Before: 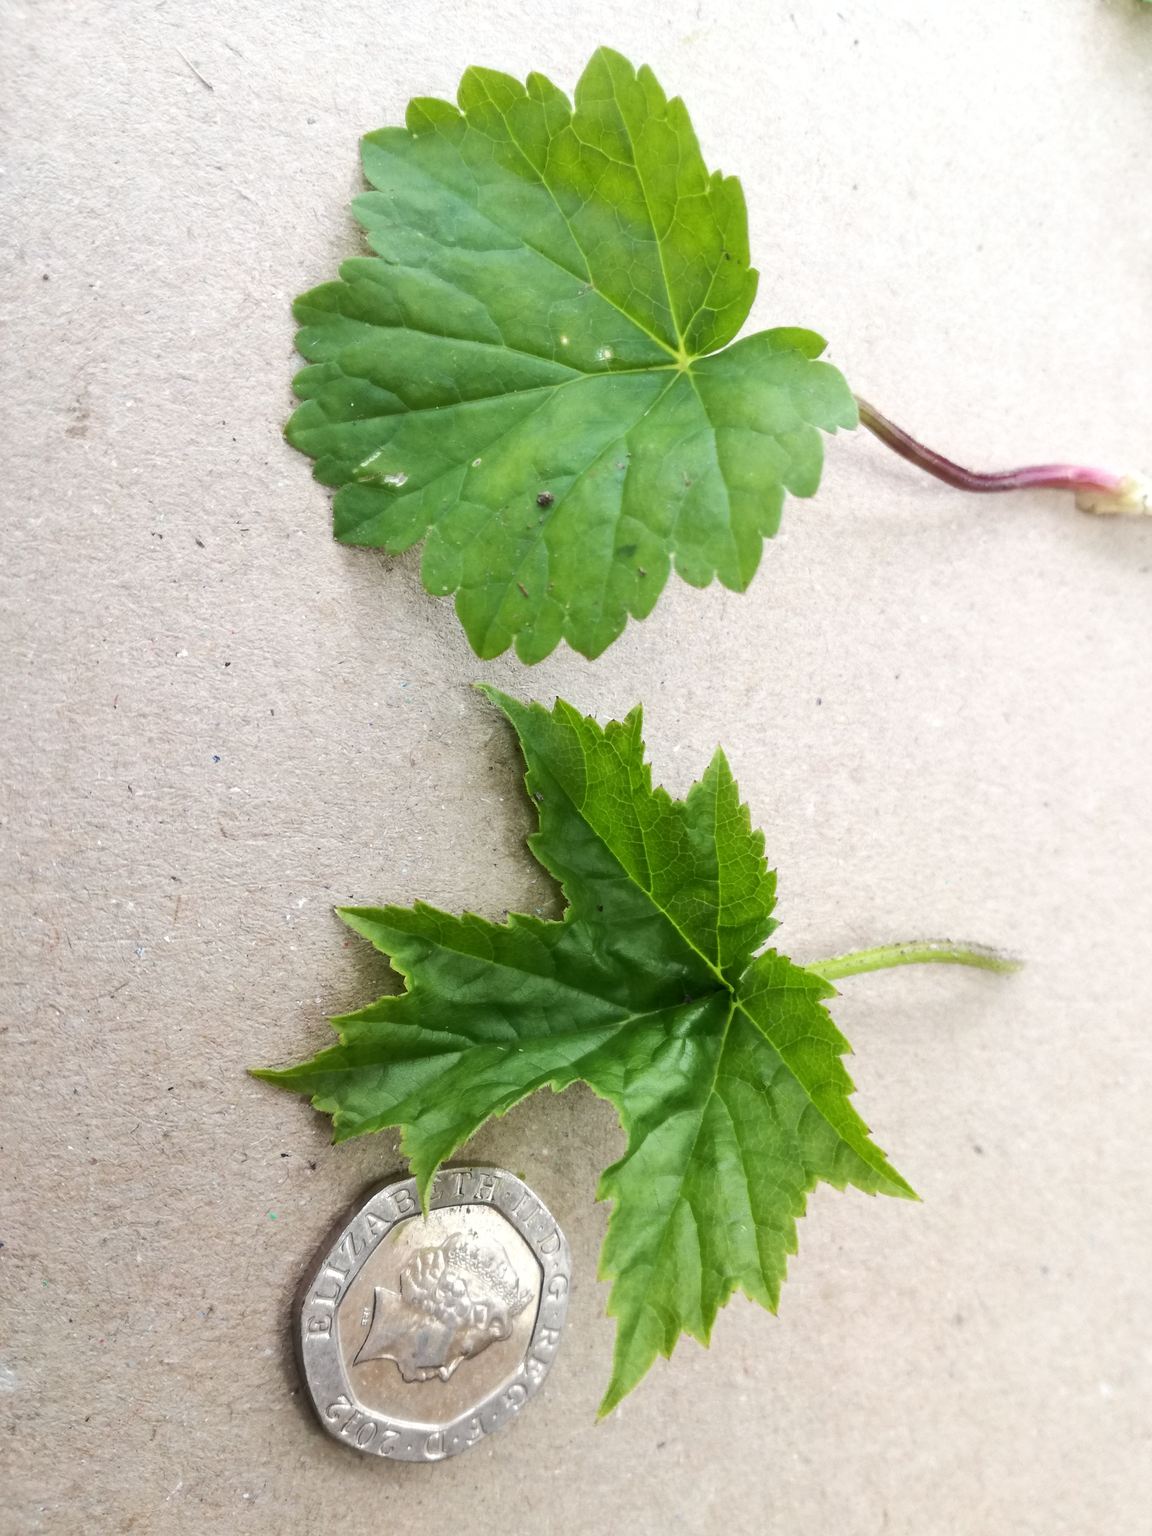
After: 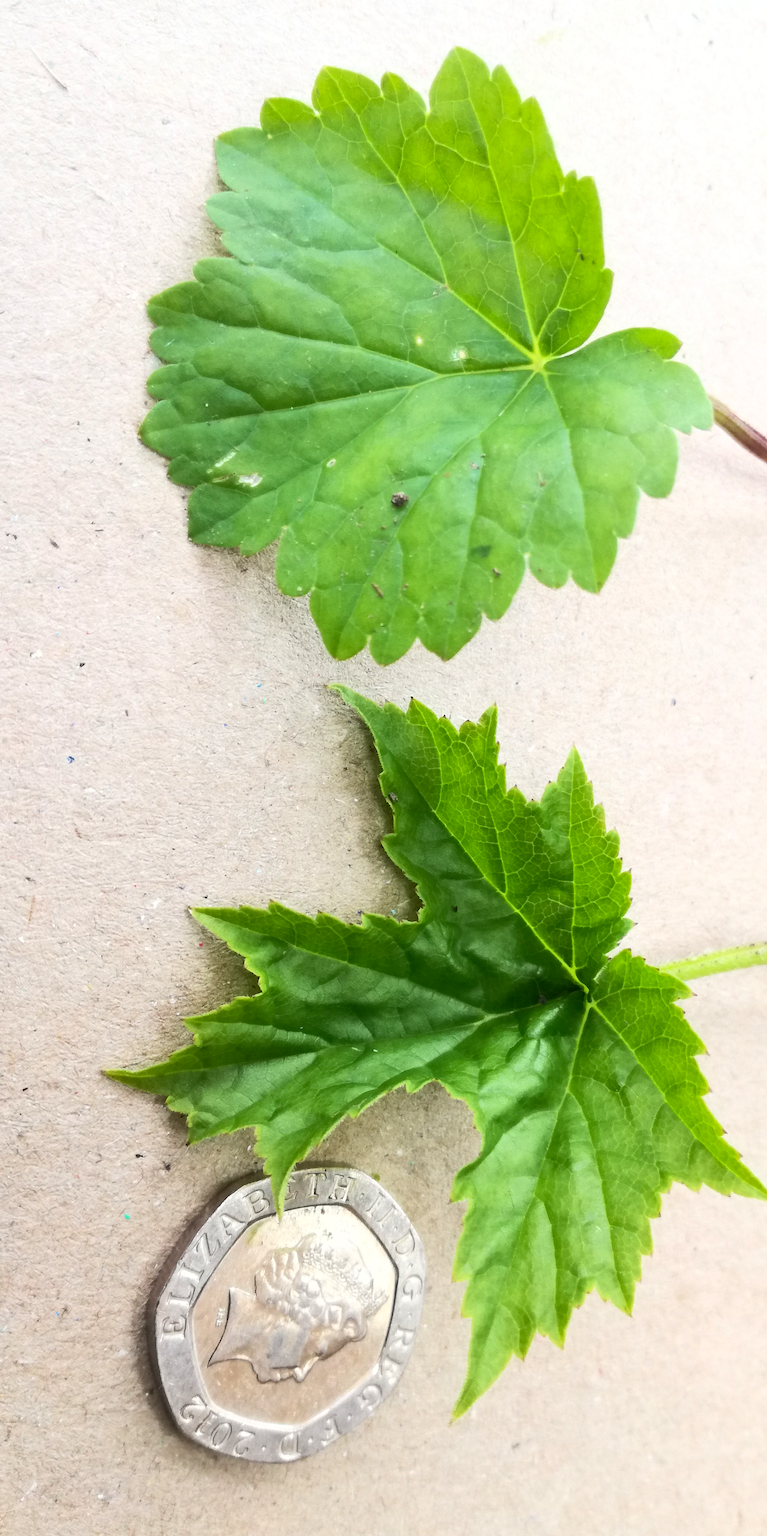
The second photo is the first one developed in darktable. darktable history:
crop and rotate: left 12.673%, right 20.66%
contrast brightness saturation: contrast 0.2, brightness 0.16, saturation 0.22
